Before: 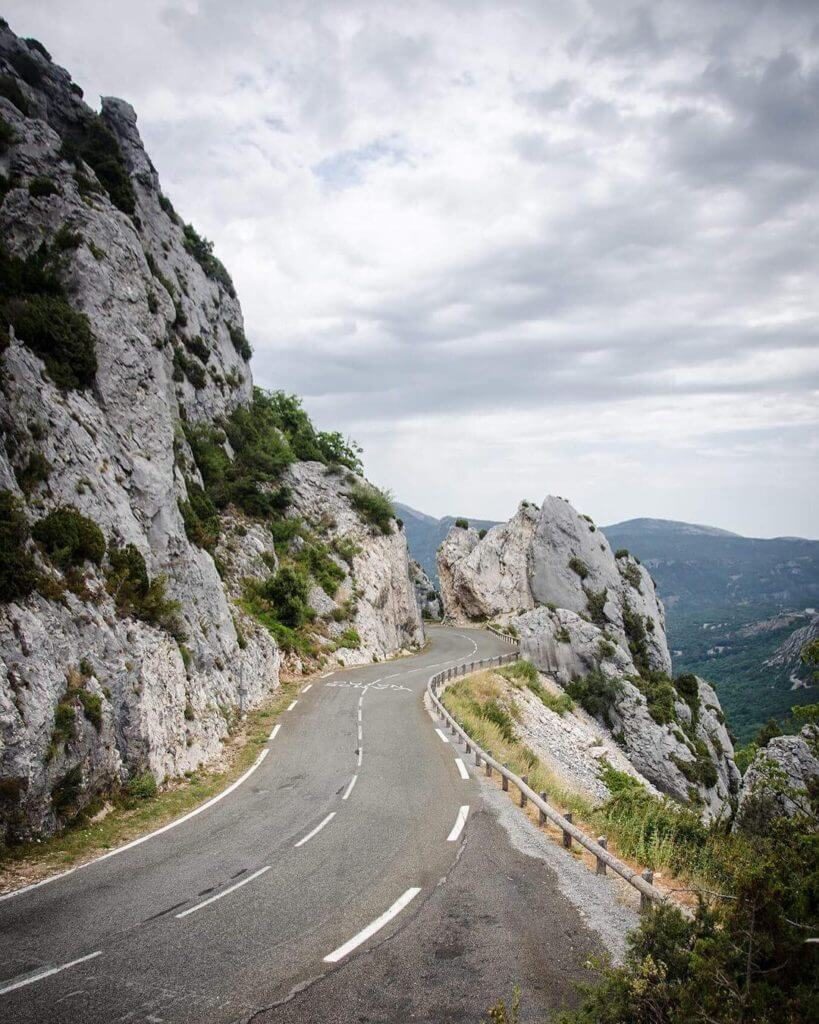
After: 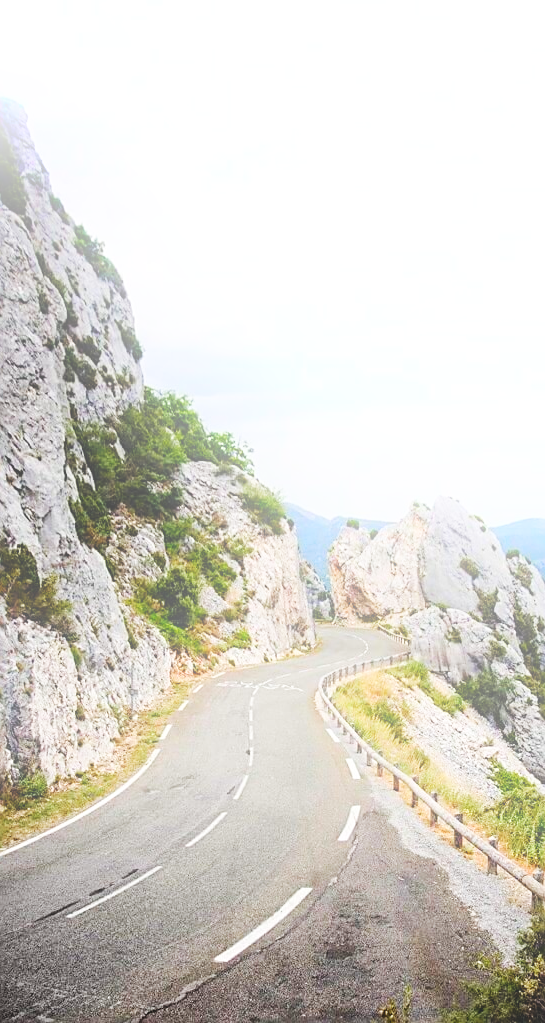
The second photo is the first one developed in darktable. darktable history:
sharpen: on, module defaults
crop and rotate: left 13.409%, right 19.924%
base curve: curves: ch0 [(0, 0) (0.032, 0.025) (0.121, 0.166) (0.206, 0.329) (0.605, 0.79) (1, 1)], preserve colors none
bloom: on, module defaults
